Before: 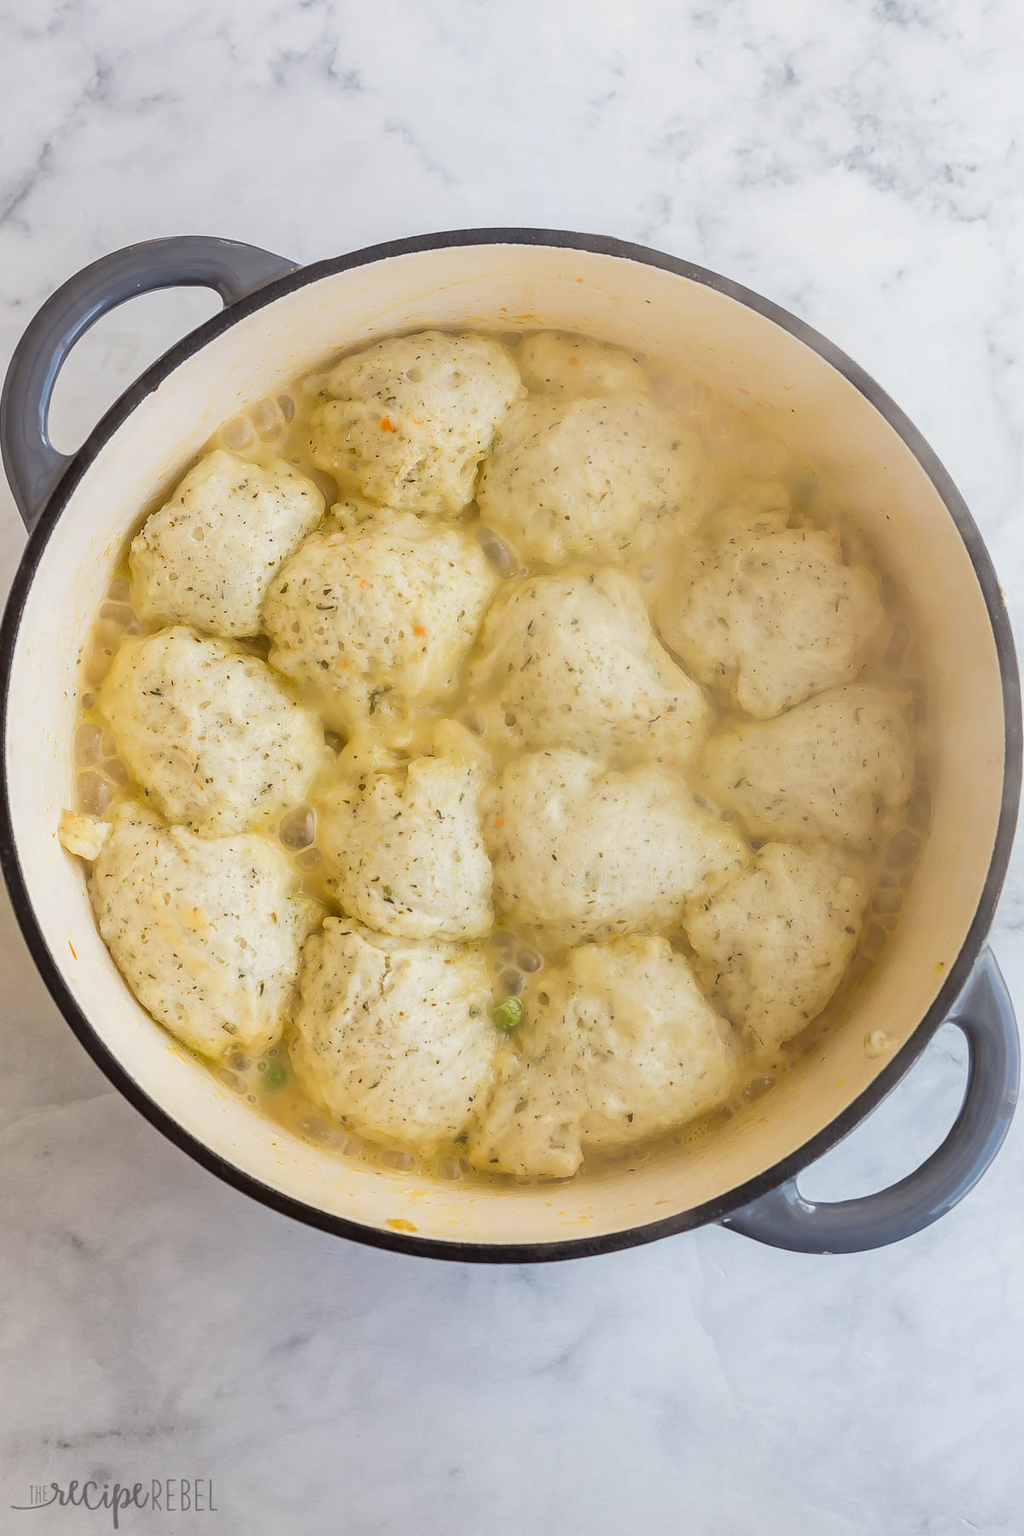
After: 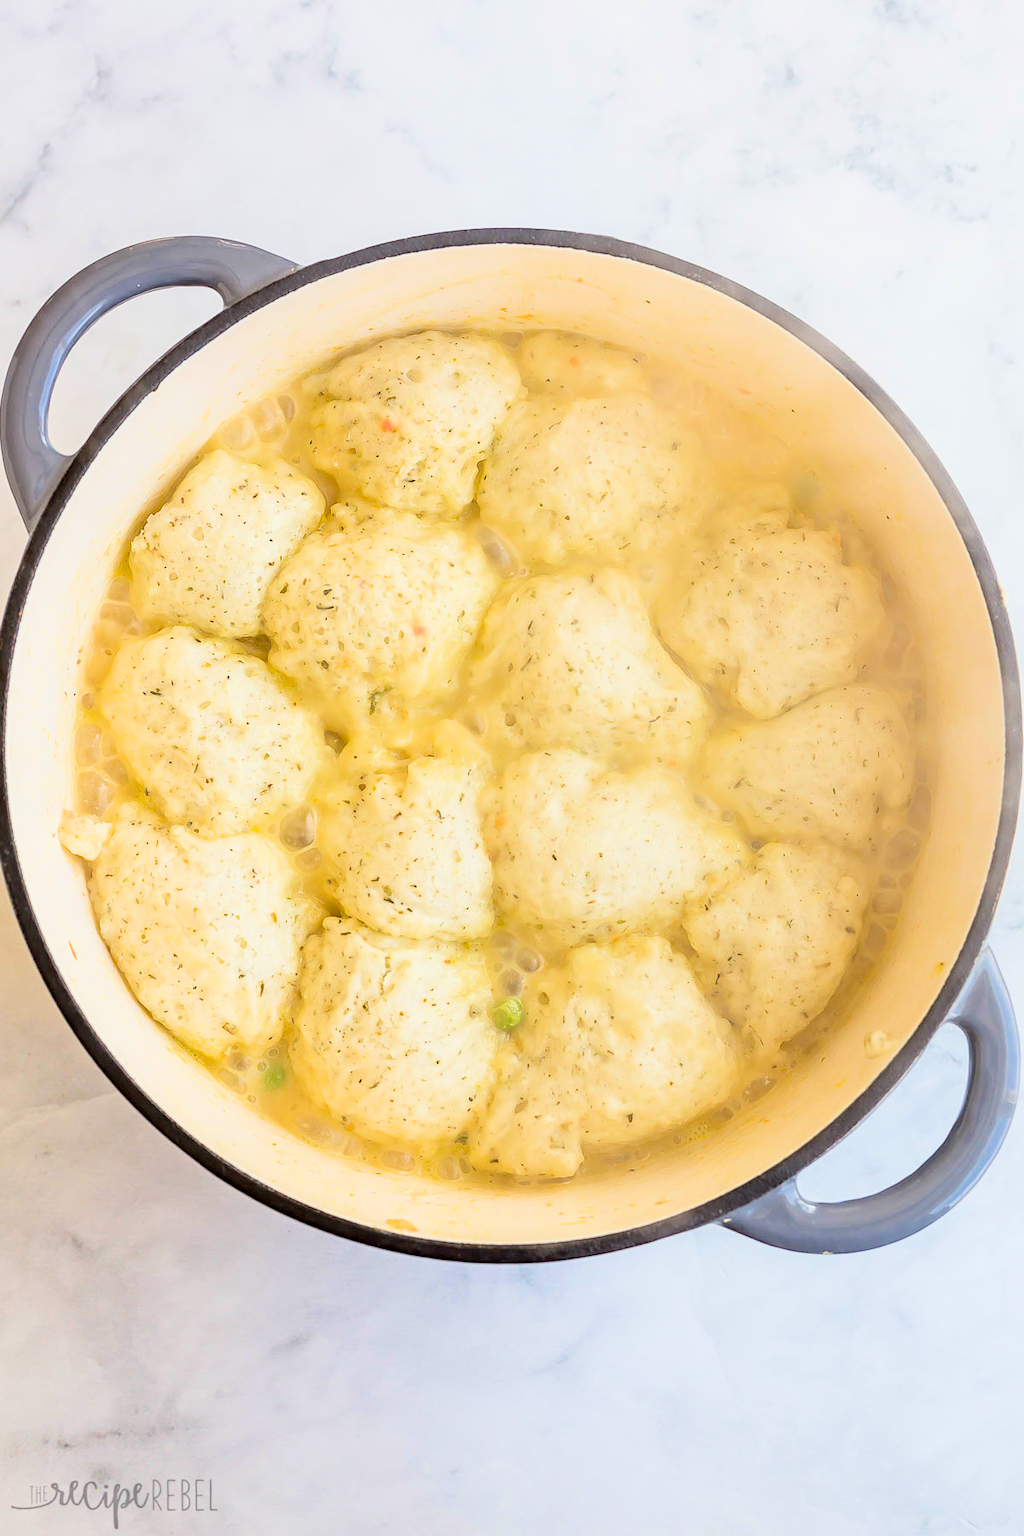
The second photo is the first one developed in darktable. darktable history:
exposure: black level correction 0, exposure 1.412 EV, compensate highlight preservation false
haze removal: adaptive false
filmic rgb: black relative exposure -7.65 EV, white relative exposure 4.56 EV, threshold 5.97 EV, hardness 3.61, color science v6 (2022), enable highlight reconstruction true
